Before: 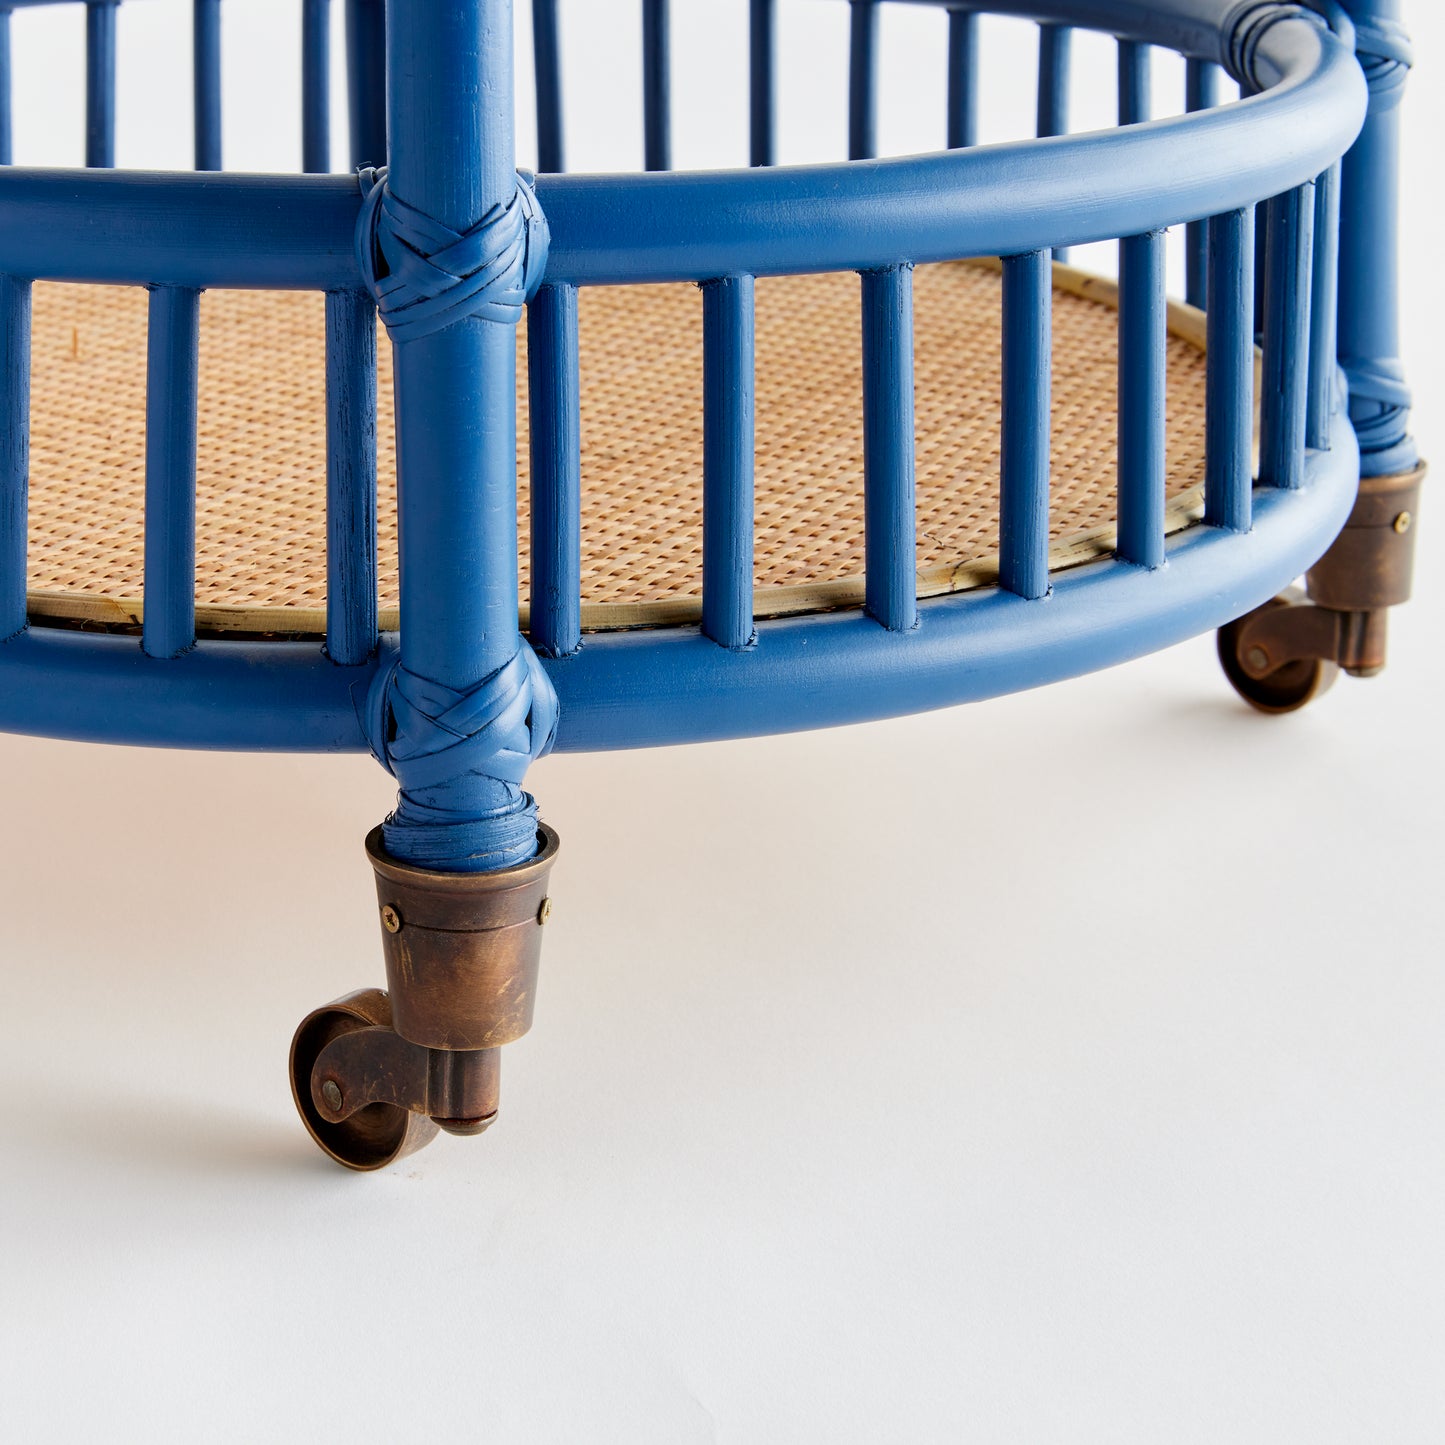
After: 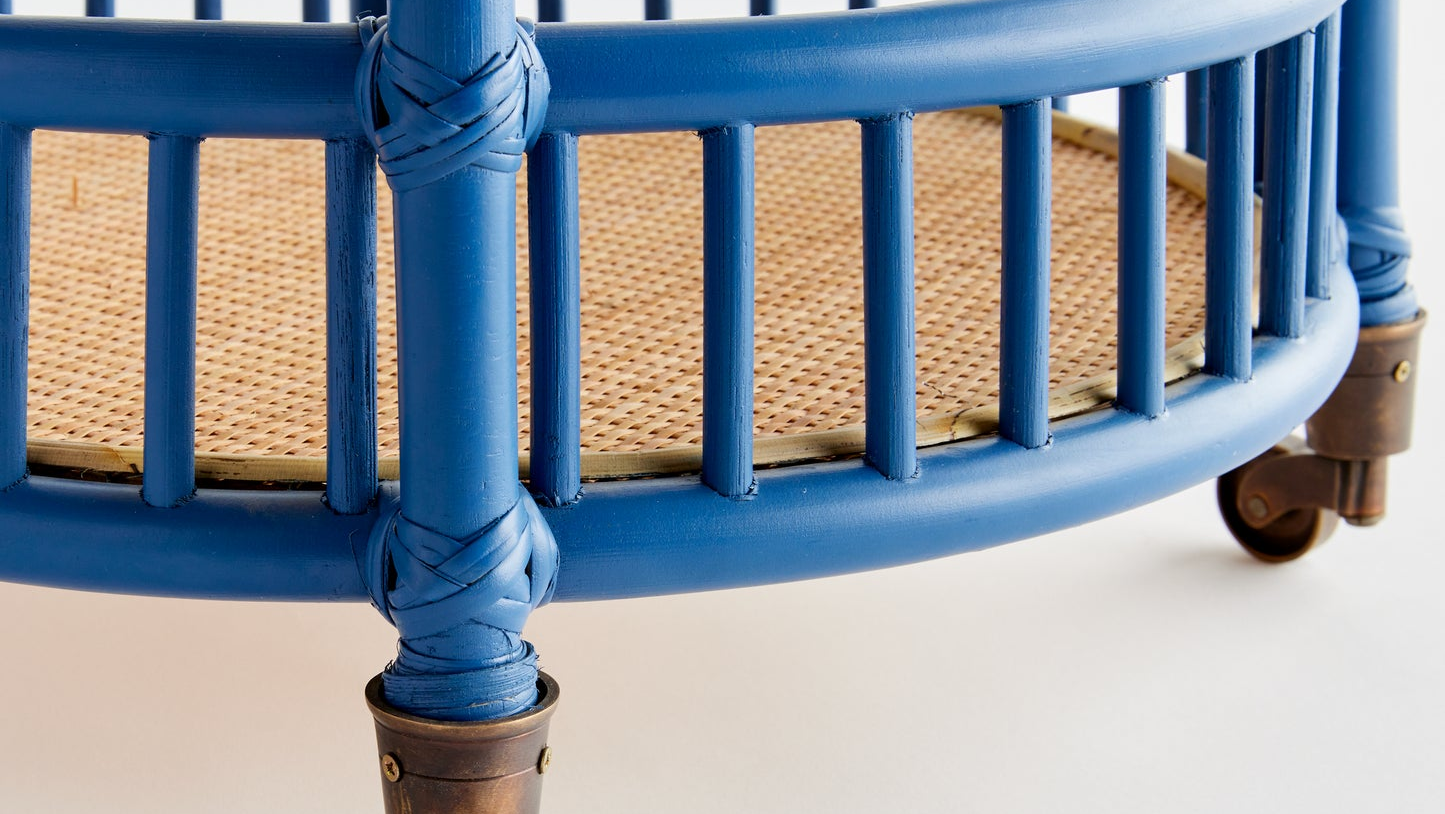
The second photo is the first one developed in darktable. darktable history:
crop and rotate: top 10.499%, bottom 33.126%
